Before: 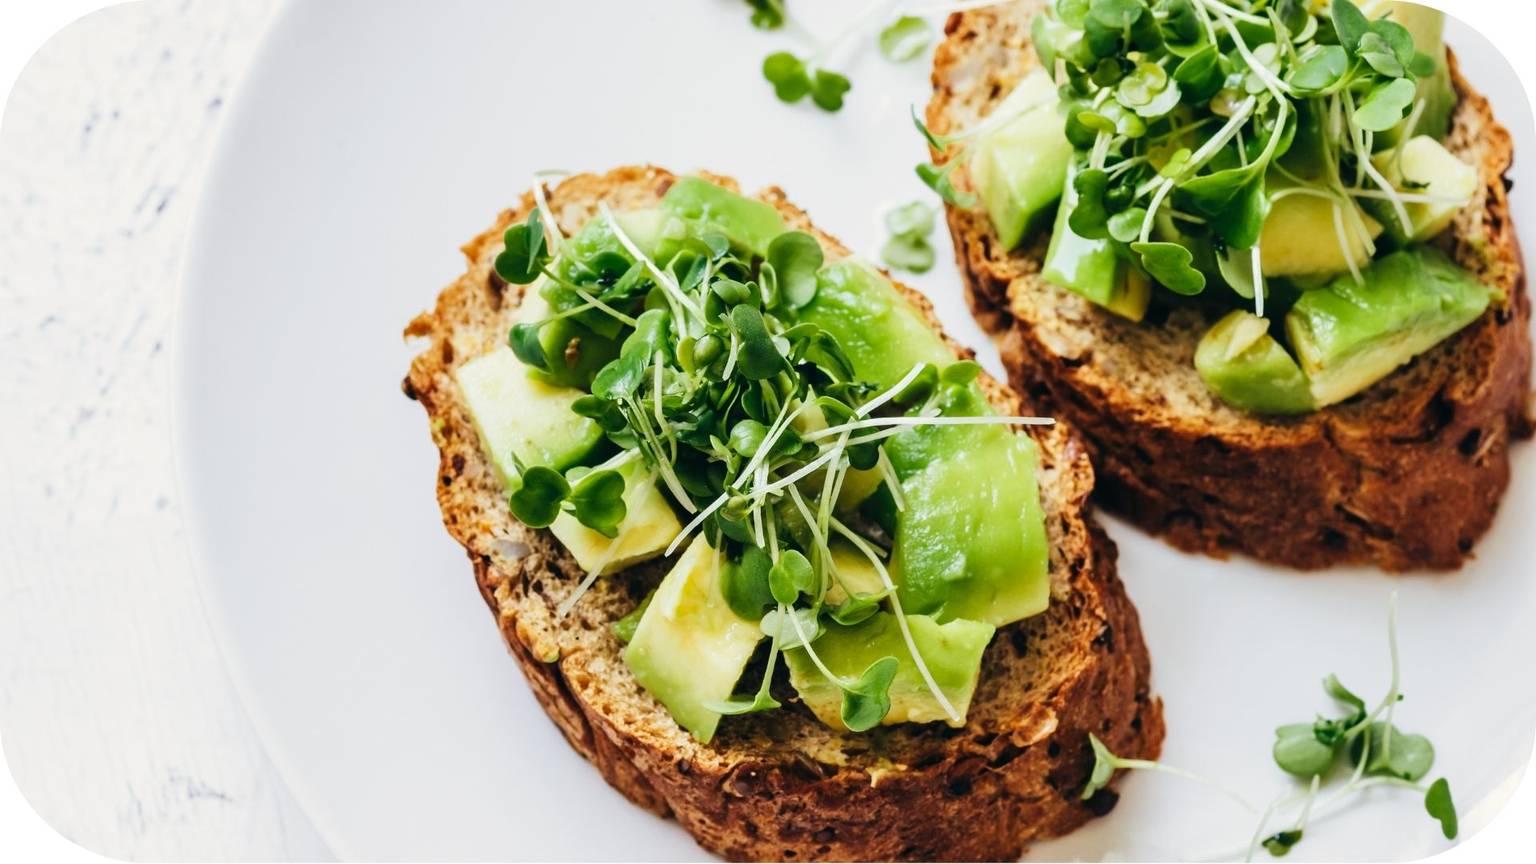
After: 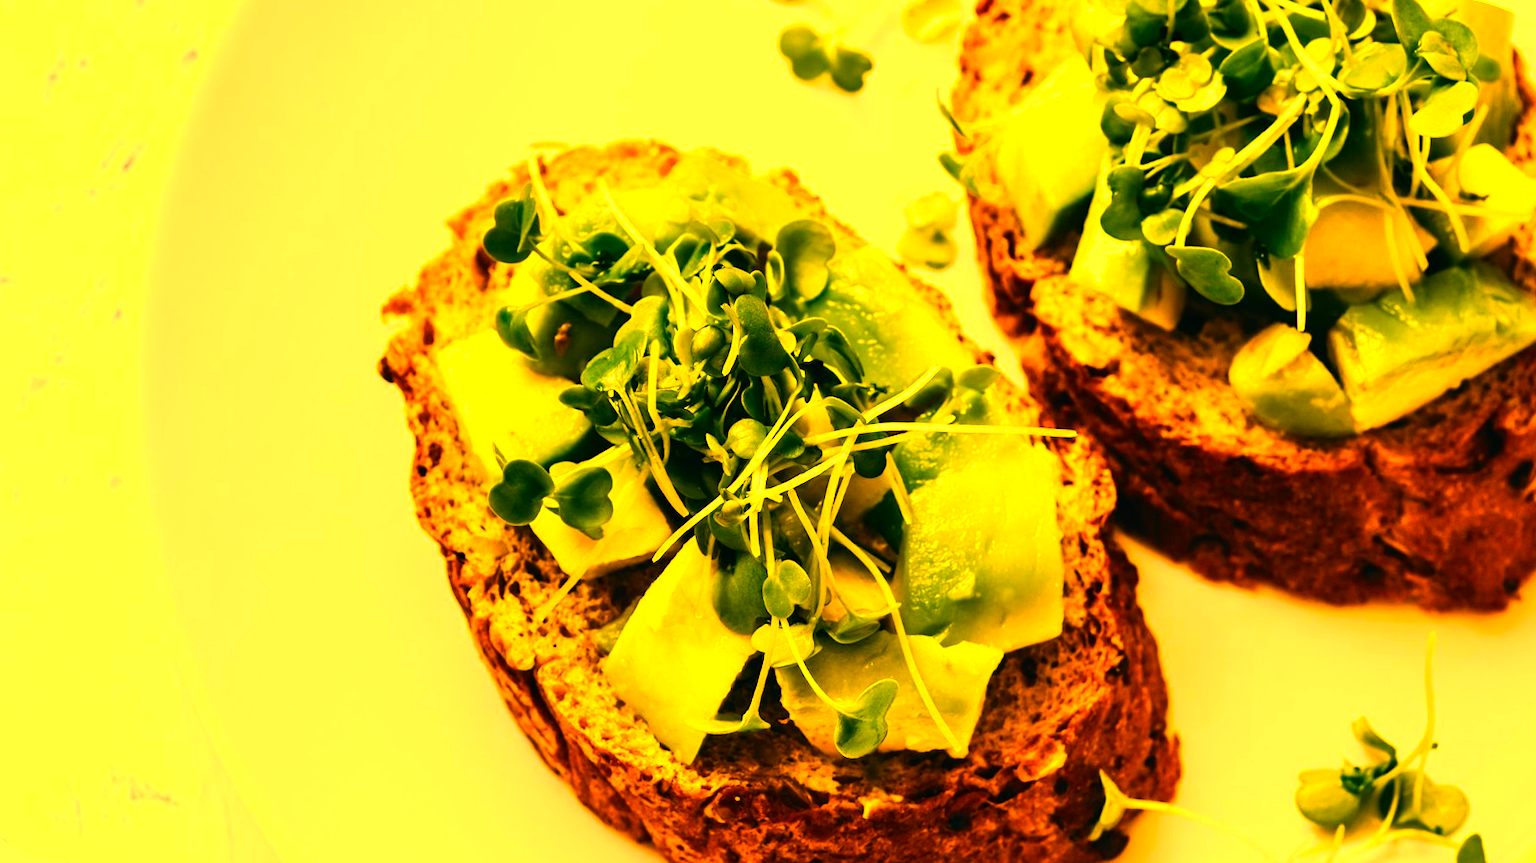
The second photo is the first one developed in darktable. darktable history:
color balance rgb: linear chroma grading › global chroma 9%, perceptual saturation grading › global saturation 36%, perceptual saturation grading › shadows 35%, perceptual brilliance grading › global brilliance 15%, perceptual brilliance grading › shadows -35%, global vibrance 15%
crop and rotate: angle -2.38°
white balance: red 1.467, blue 0.684
